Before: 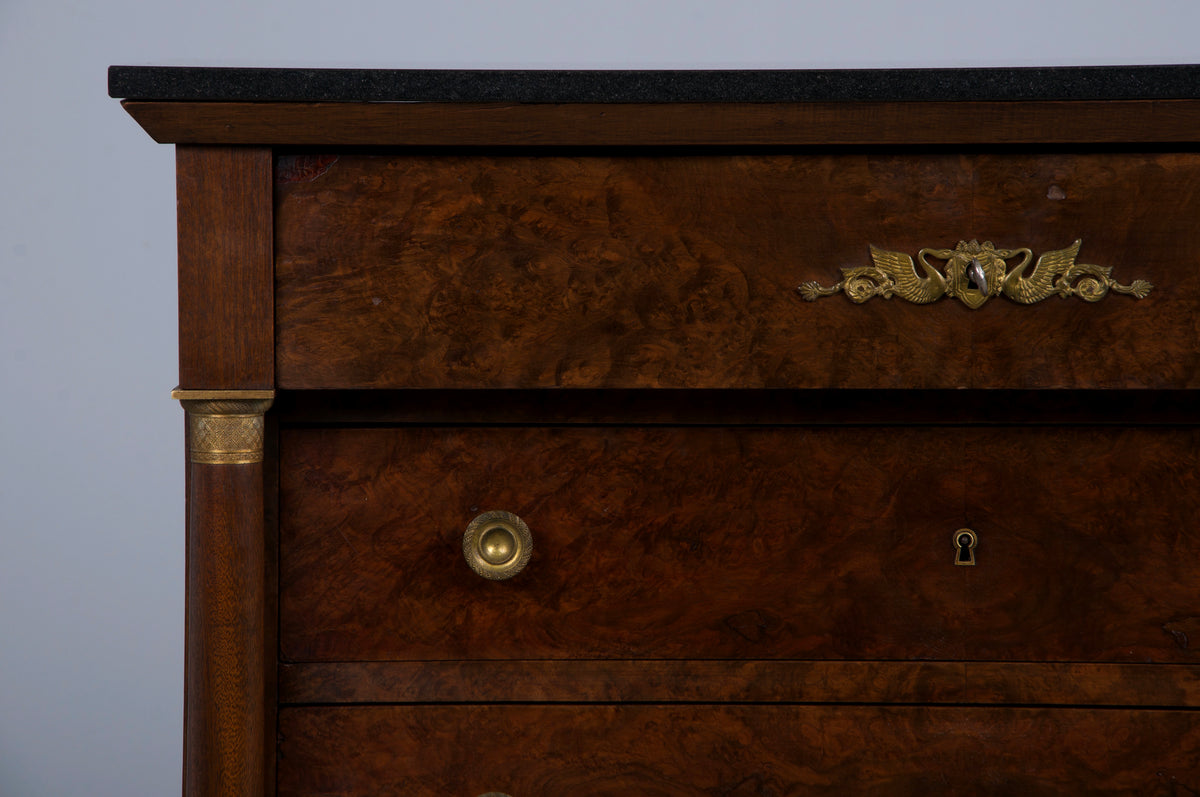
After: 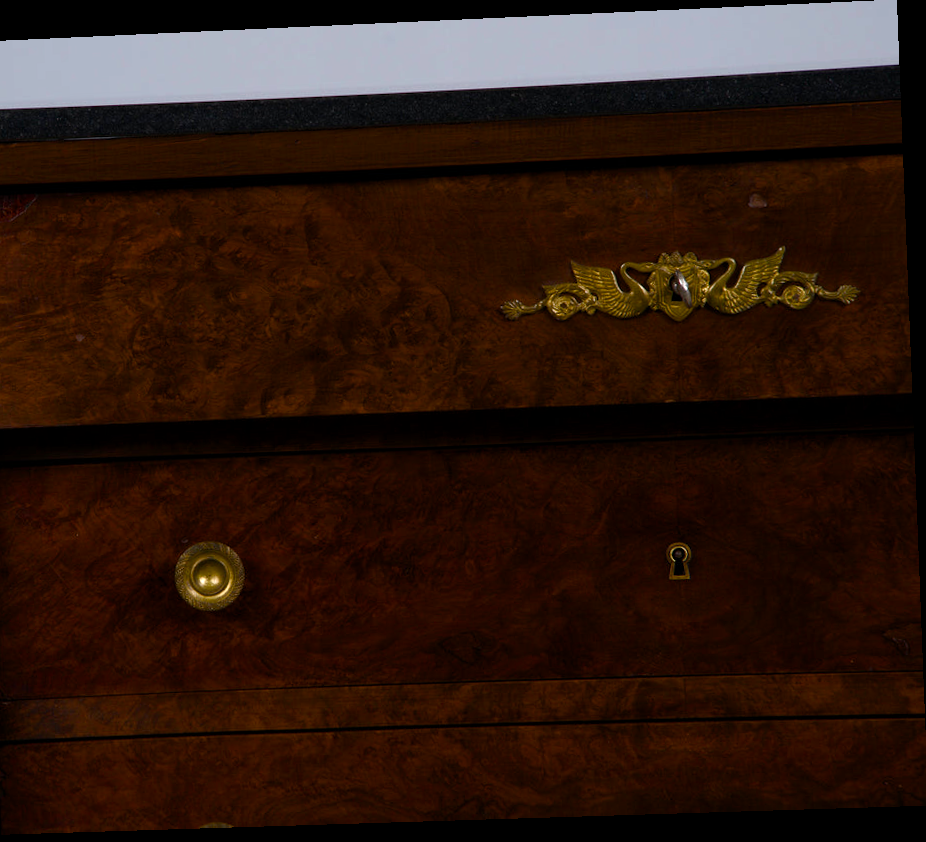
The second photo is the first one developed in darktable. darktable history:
color balance rgb: perceptual saturation grading › highlights -29.58%, perceptual saturation grading › mid-tones 29.47%, perceptual saturation grading › shadows 59.73%, perceptual brilliance grading › global brilliance -17.79%, perceptual brilliance grading › highlights 28.73%, global vibrance 15.44%
crop and rotate: left 24.6%
rotate and perspective: rotation -2.22°, lens shift (horizontal) -0.022, automatic cropping off
